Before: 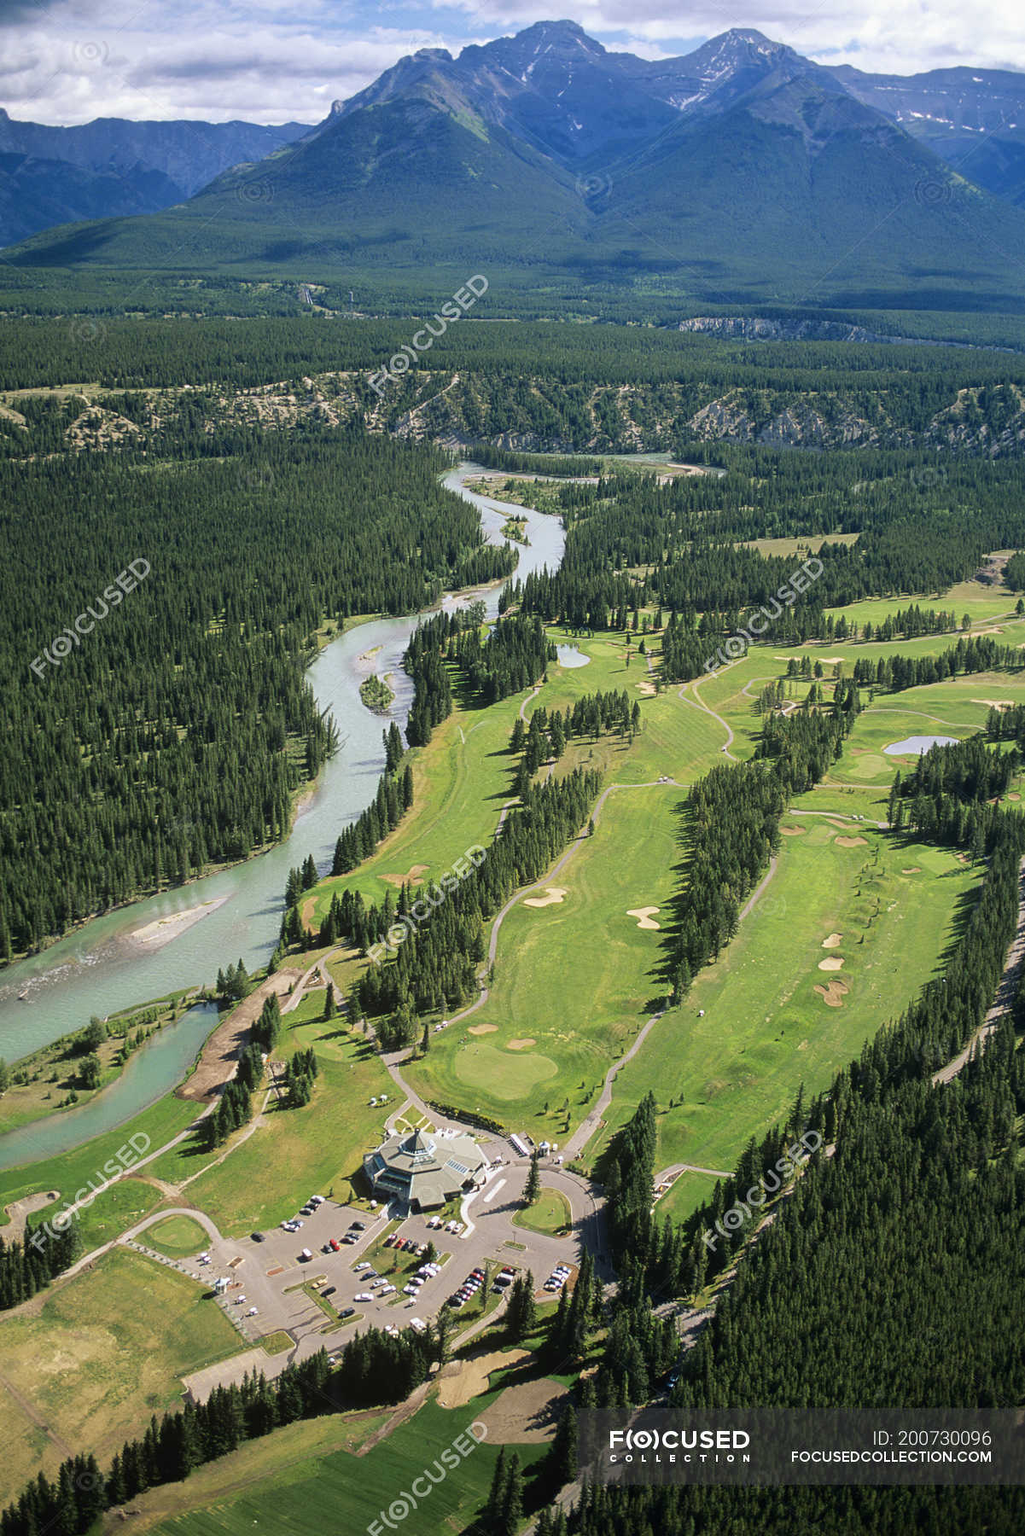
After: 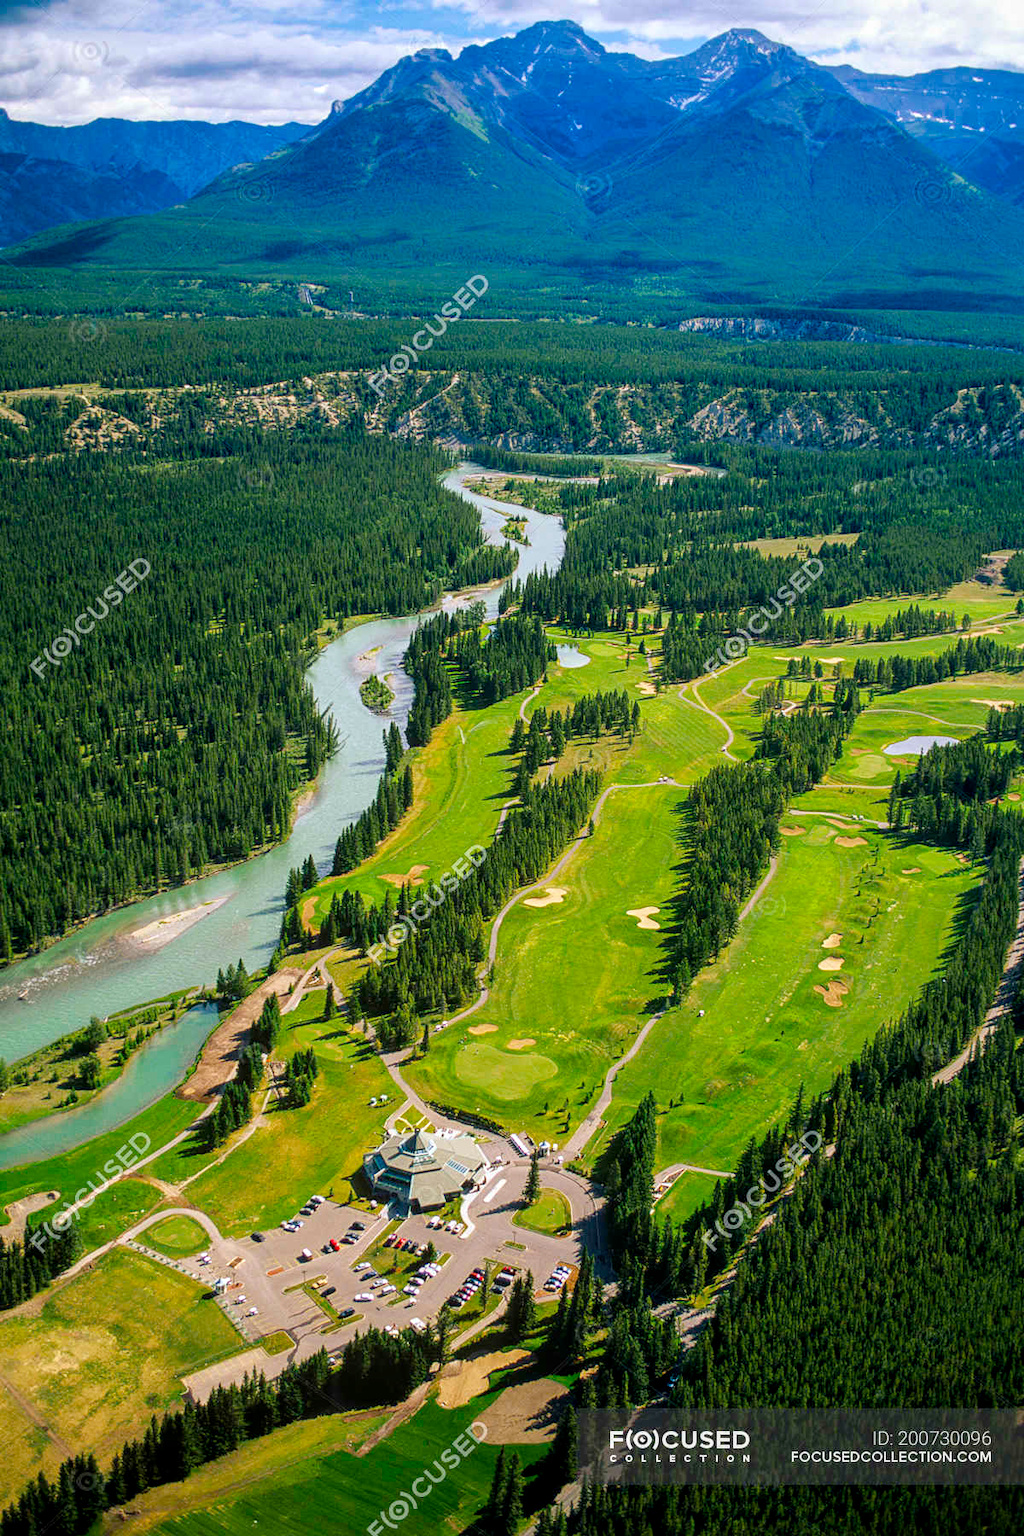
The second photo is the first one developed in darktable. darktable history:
local contrast: on, module defaults
color balance rgb: perceptual saturation grading › global saturation 36.795%, perceptual saturation grading › shadows 34.582%
